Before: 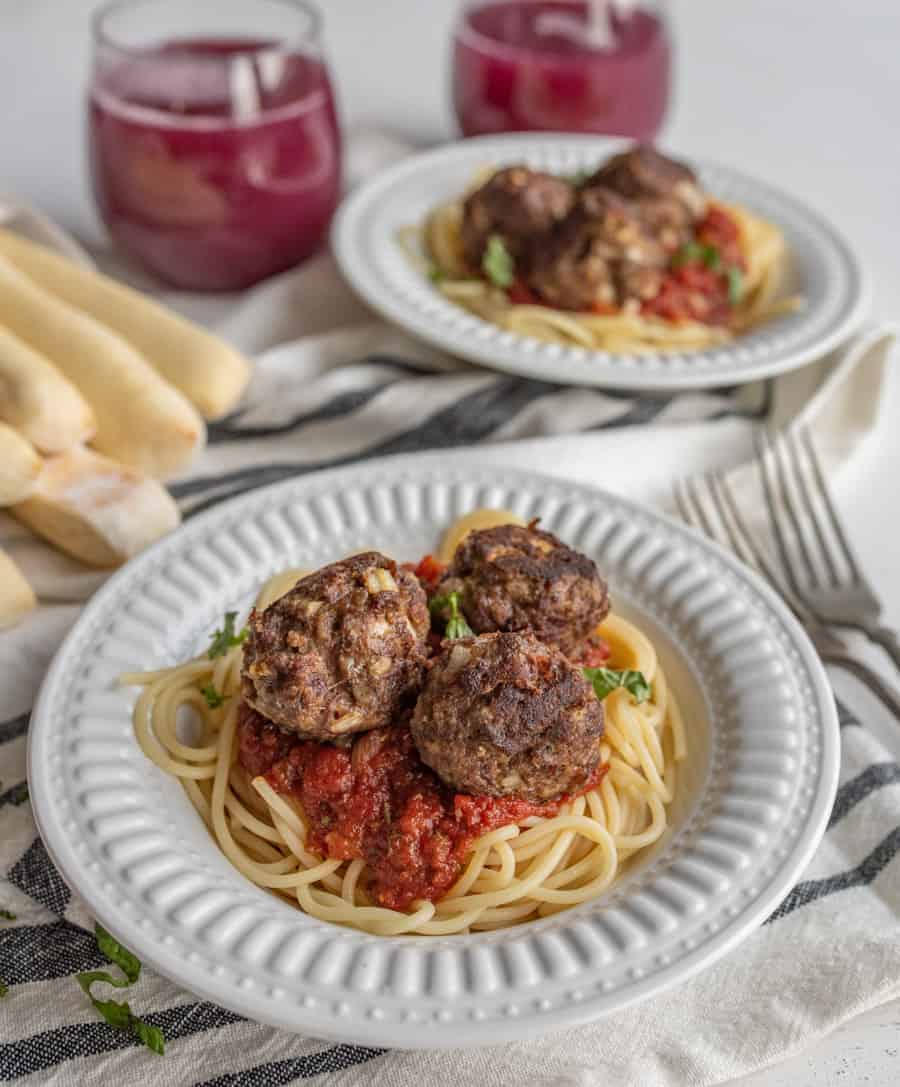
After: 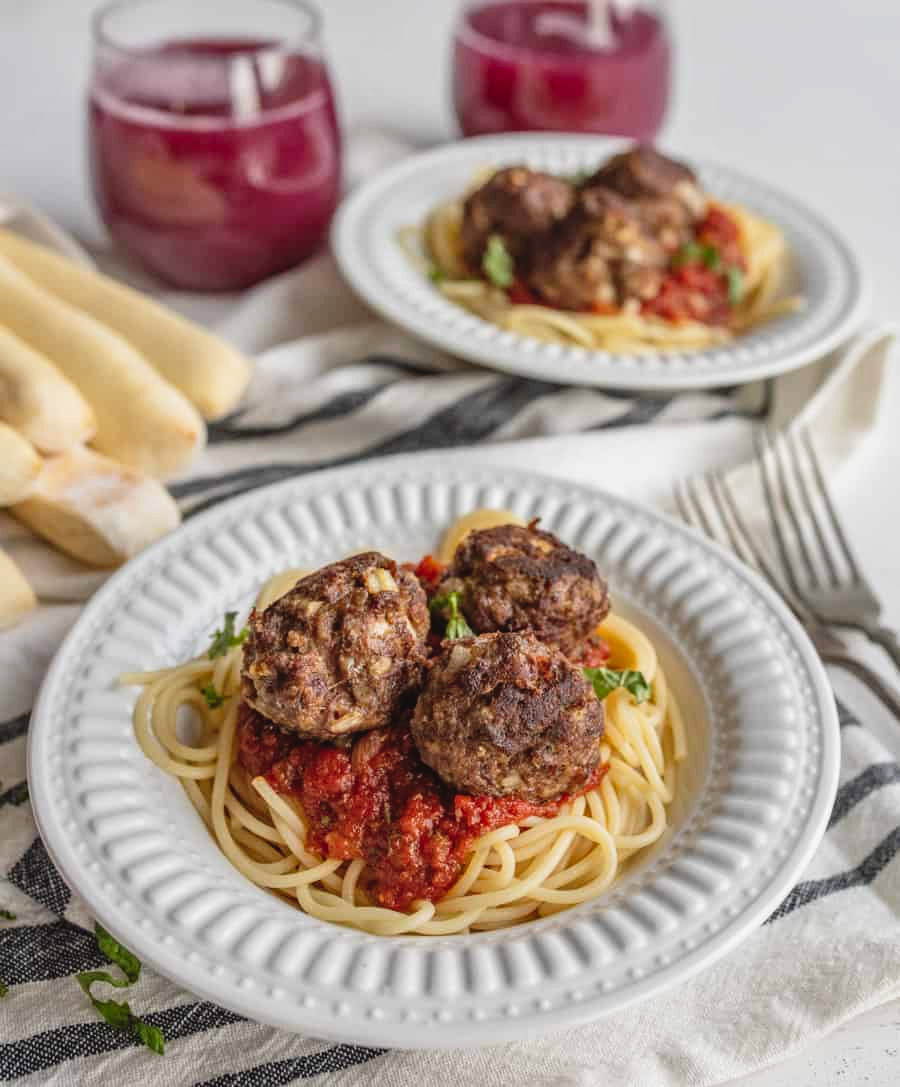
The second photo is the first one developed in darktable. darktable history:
tone curve: curves: ch0 [(0, 0.036) (0.119, 0.115) (0.466, 0.498) (0.715, 0.767) (0.817, 0.865) (1, 0.998)]; ch1 [(0, 0) (0.377, 0.416) (0.44, 0.461) (0.487, 0.49) (0.514, 0.517) (0.536, 0.577) (0.66, 0.724) (1, 1)]; ch2 [(0, 0) (0.38, 0.405) (0.463, 0.443) (0.492, 0.486) (0.526, 0.541) (0.578, 0.598) (0.653, 0.698) (1, 1)], preserve colors none
tone equalizer: -7 EV 0.199 EV, -6 EV 0.14 EV, -5 EV 0.077 EV, -4 EV 0.021 EV, -2 EV -0.017 EV, -1 EV -0.054 EV, +0 EV -0.089 EV
